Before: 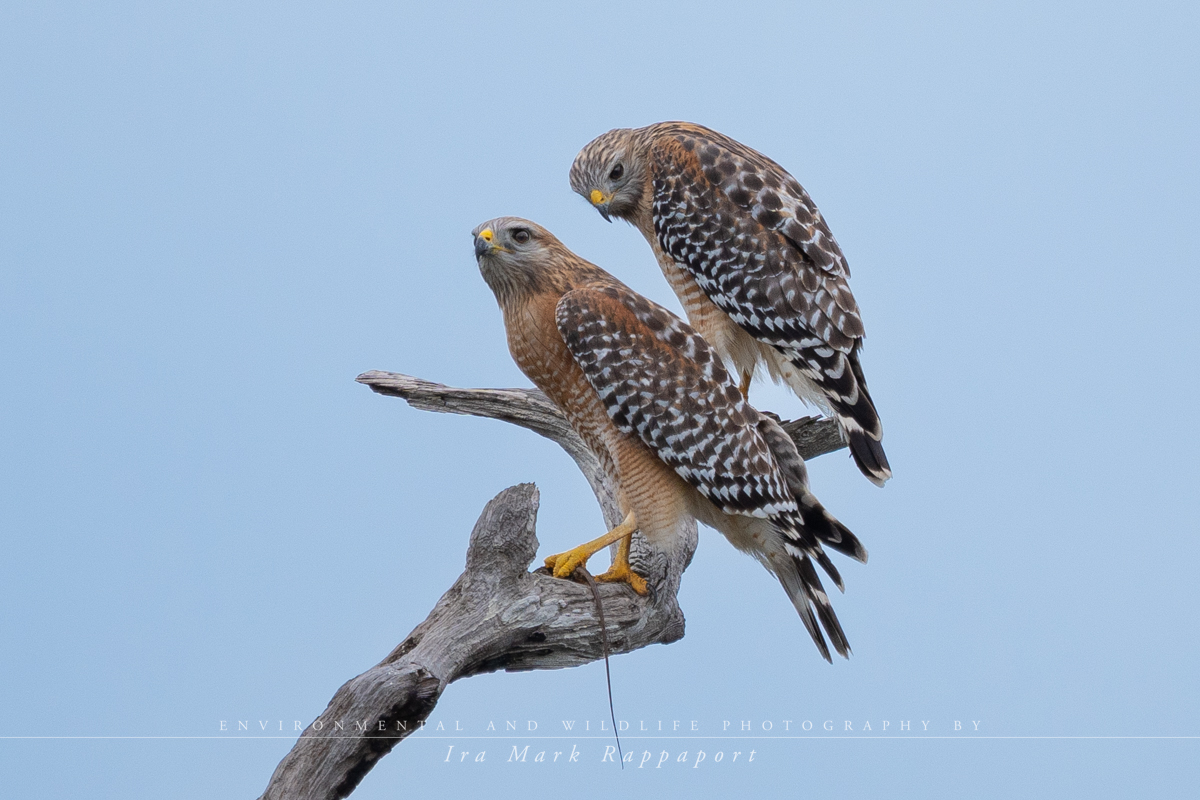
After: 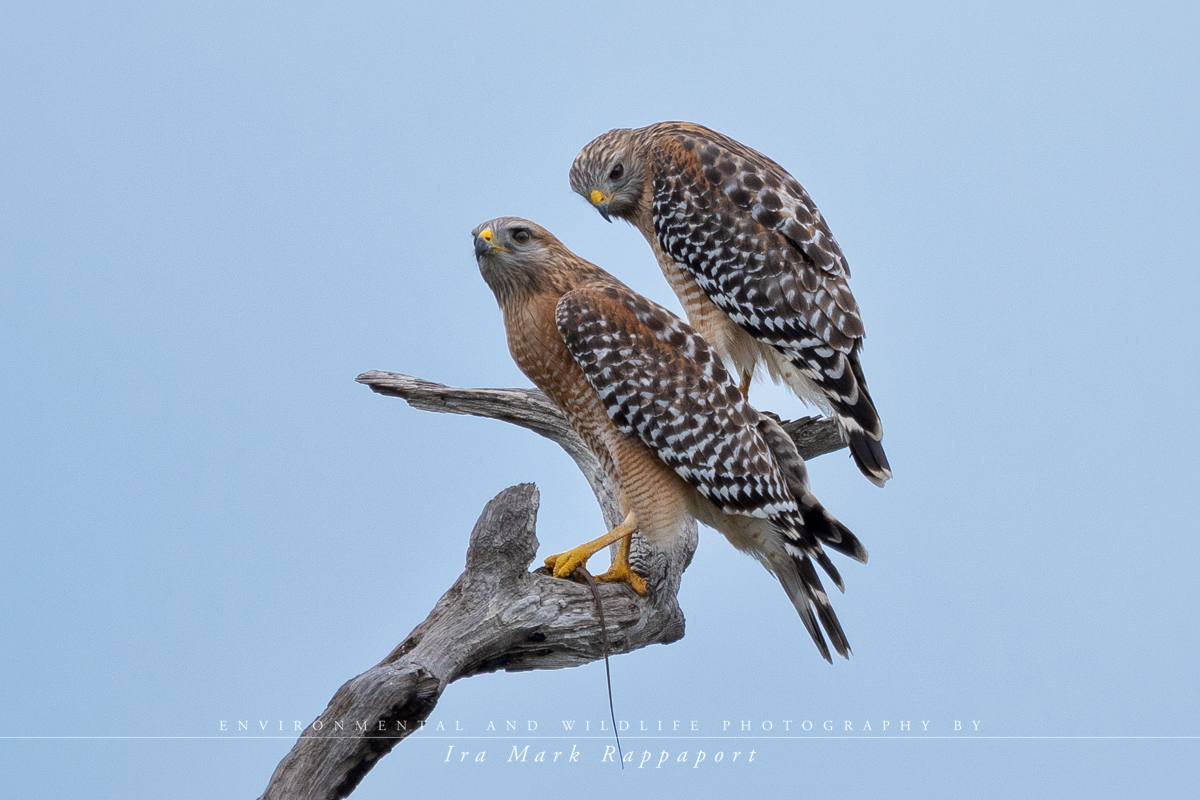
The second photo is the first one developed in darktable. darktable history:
local contrast: mode bilateral grid, contrast 21, coarseness 49, detail 144%, midtone range 0.2
